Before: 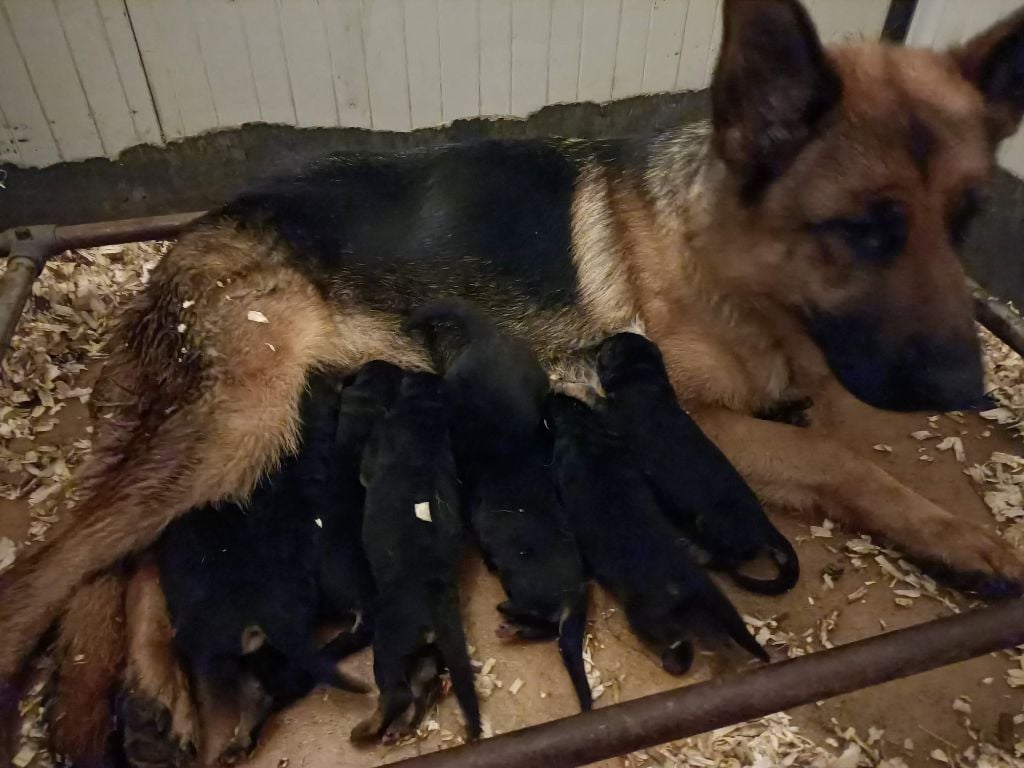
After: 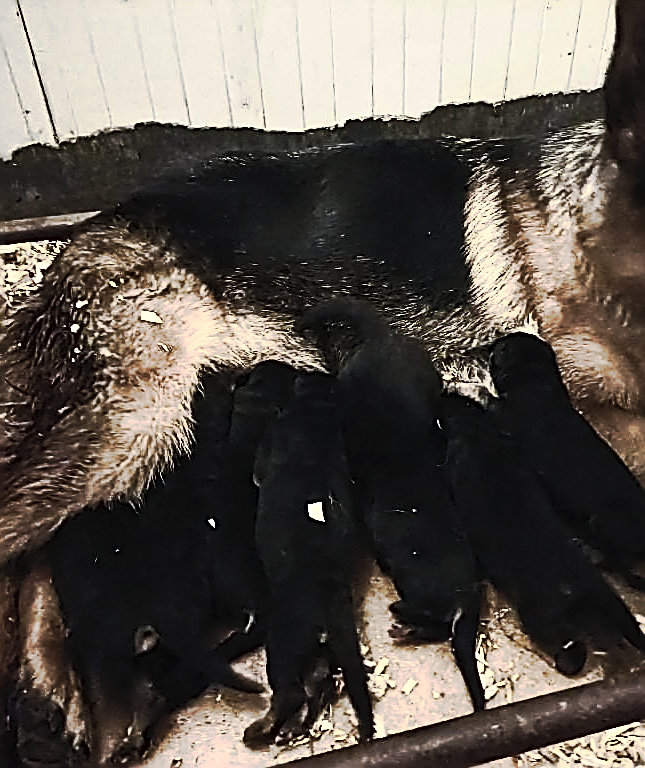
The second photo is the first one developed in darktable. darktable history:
crop: left 10.531%, right 26.479%
contrast brightness saturation: contrast 0.585, brightness 0.571, saturation -0.34
tone equalizer: -8 EV -0.787 EV, -7 EV -0.712 EV, -6 EV -0.629 EV, -5 EV -0.394 EV, -3 EV 0.394 EV, -2 EV 0.6 EV, -1 EV 0.691 EV, +0 EV 0.741 EV, edges refinement/feathering 500, mask exposure compensation -1.57 EV, preserve details no
tone curve: curves: ch0 [(0, 0) (0.003, 0.015) (0.011, 0.019) (0.025, 0.025) (0.044, 0.039) (0.069, 0.053) (0.1, 0.076) (0.136, 0.107) (0.177, 0.143) (0.224, 0.19) (0.277, 0.253) (0.335, 0.32) (0.399, 0.412) (0.468, 0.524) (0.543, 0.668) (0.623, 0.717) (0.709, 0.769) (0.801, 0.82) (0.898, 0.865) (1, 1)], preserve colors none
exposure: compensate highlight preservation false
local contrast: mode bilateral grid, contrast 11, coarseness 24, detail 115%, midtone range 0.2
sharpen: amount 1.989
